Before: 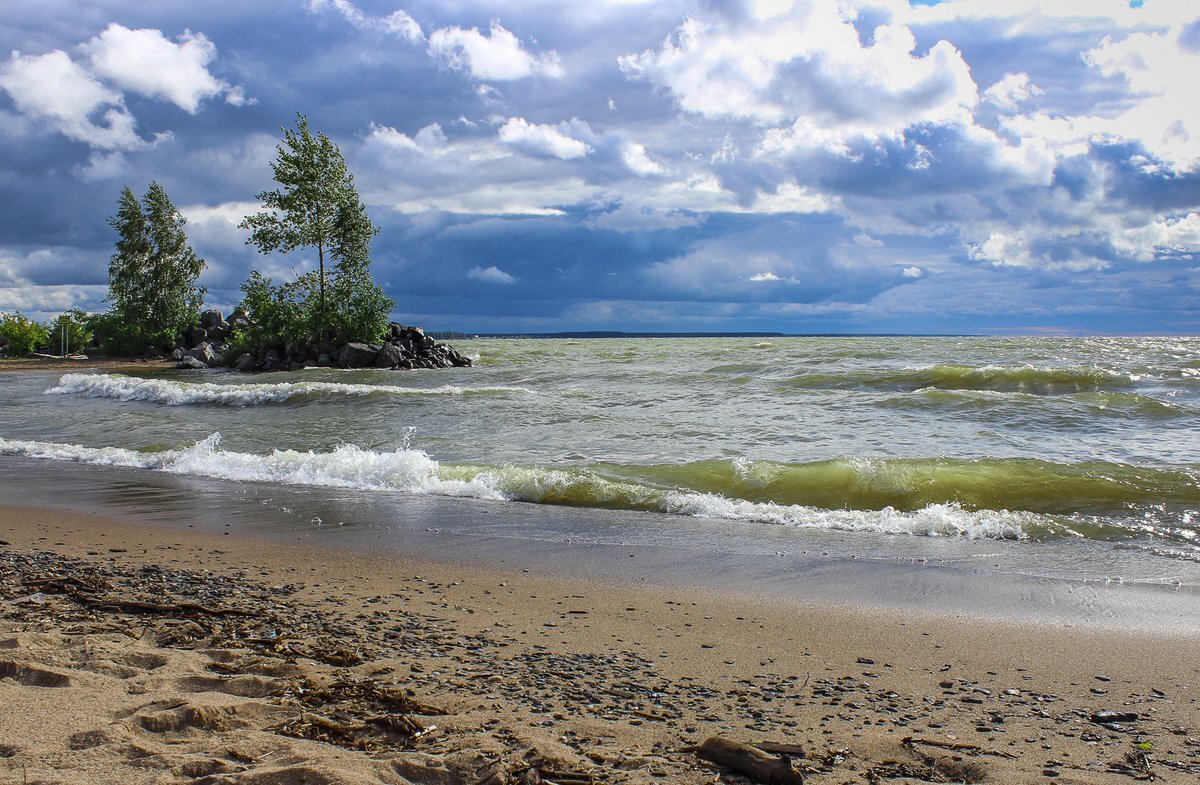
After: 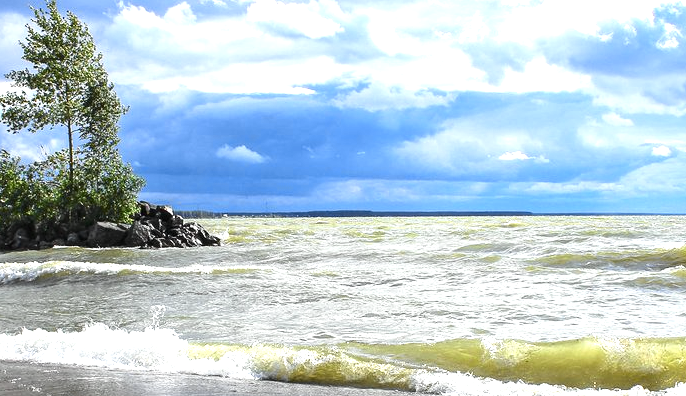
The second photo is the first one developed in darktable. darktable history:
exposure: black level correction 0, exposure 1.2 EV, compensate exposure bias true, compensate highlight preservation false
tone curve: curves: ch0 [(0, 0) (0.037, 0.025) (0.131, 0.093) (0.275, 0.256) (0.497, 0.51) (0.617, 0.643) (0.704, 0.732) (0.813, 0.832) (0.911, 0.925) (0.997, 0.995)]; ch1 [(0, 0) (0.301, 0.3) (0.444, 0.45) (0.493, 0.495) (0.507, 0.503) (0.534, 0.533) (0.582, 0.58) (0.658, 0.693) (0.746, 0.77) (1, 1)]; ch2 [(0, 0) (0.246, 0.233) (0.36, 0.352) (0.415, 0.418) (0.476, 0.492) (0.502, 0.504) (0.525, 0.518) (0.539, 0.544) (0.586, 0.602) (0.634, 0.651) (0.706, 0.727) (0.853, 0.852) (1, 0.951)], color space Lab, independent channels, preserve colors none
crop: left 20.932%, top 15.471%, right 21.848%, bottom 34.081%
